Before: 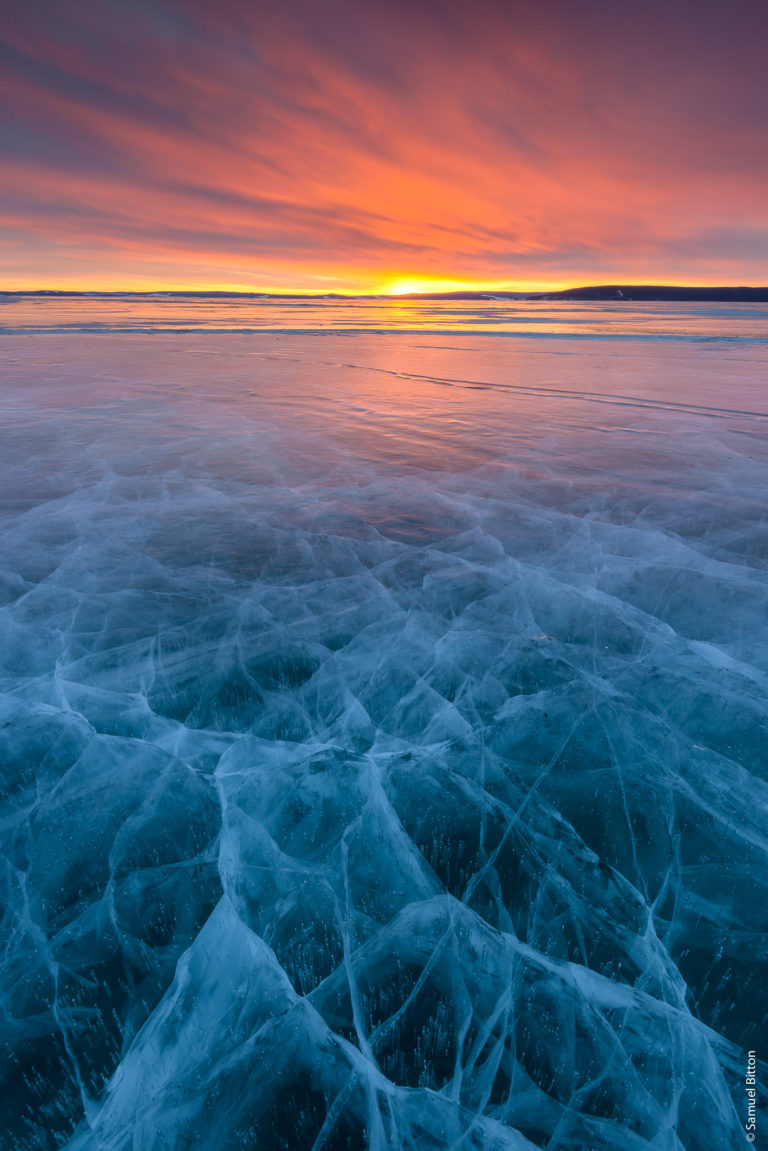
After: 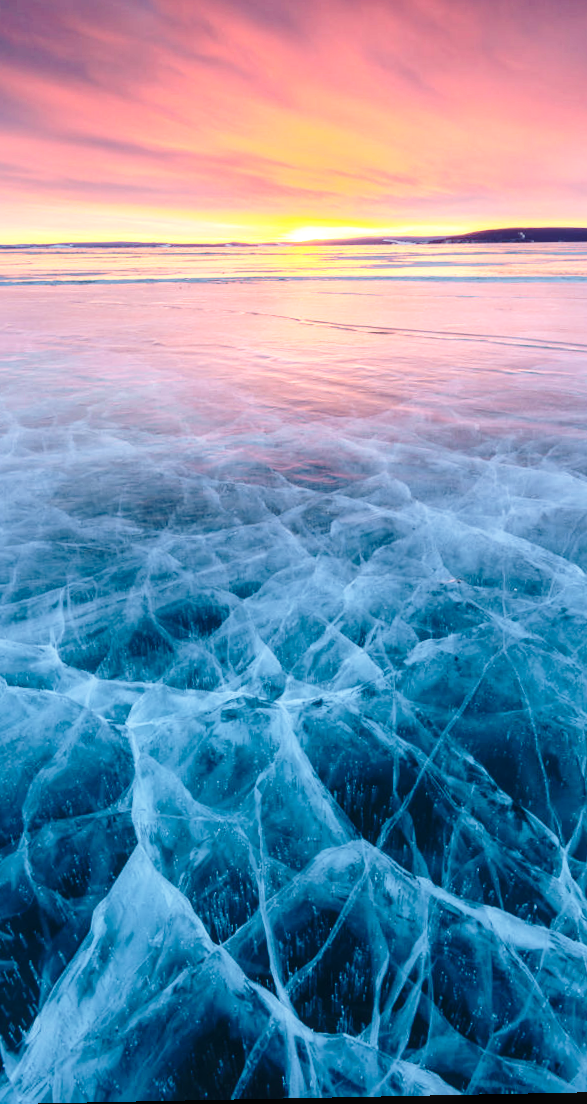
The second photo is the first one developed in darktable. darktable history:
base curve: curves: ch0 [(0, 0) (0.036, 0.037) (0.121, 0.228) (0.46, 0.76) (0.859, 0.983) (1, 1)], preserve colors none
crop and rotate: left 13.15%, top 5.251%, right 12.609%
rotate and perspective: rotation -1.17°, automatic cropping off
exposure: exposure 0.4 EV, compensate highlight preservation false
local contrast: detail 110%
tone curve: curves: ch0 [(0, 0) (0.227, 0.17) (0.766, 0.774) (1, 1)]; ch1 [(0, 0) (0.114, 0.127) (0.437, 0.452) (0.498, 0.498) (0.529, 0.541) (0.579, 0.589) (1, 1)]; ch2 [(0, 0) (0.233, 0.259) (0.493, 0.492) (0.587, 0.573) (1, 1)], color space Lab, independent channels, preserve colors none
